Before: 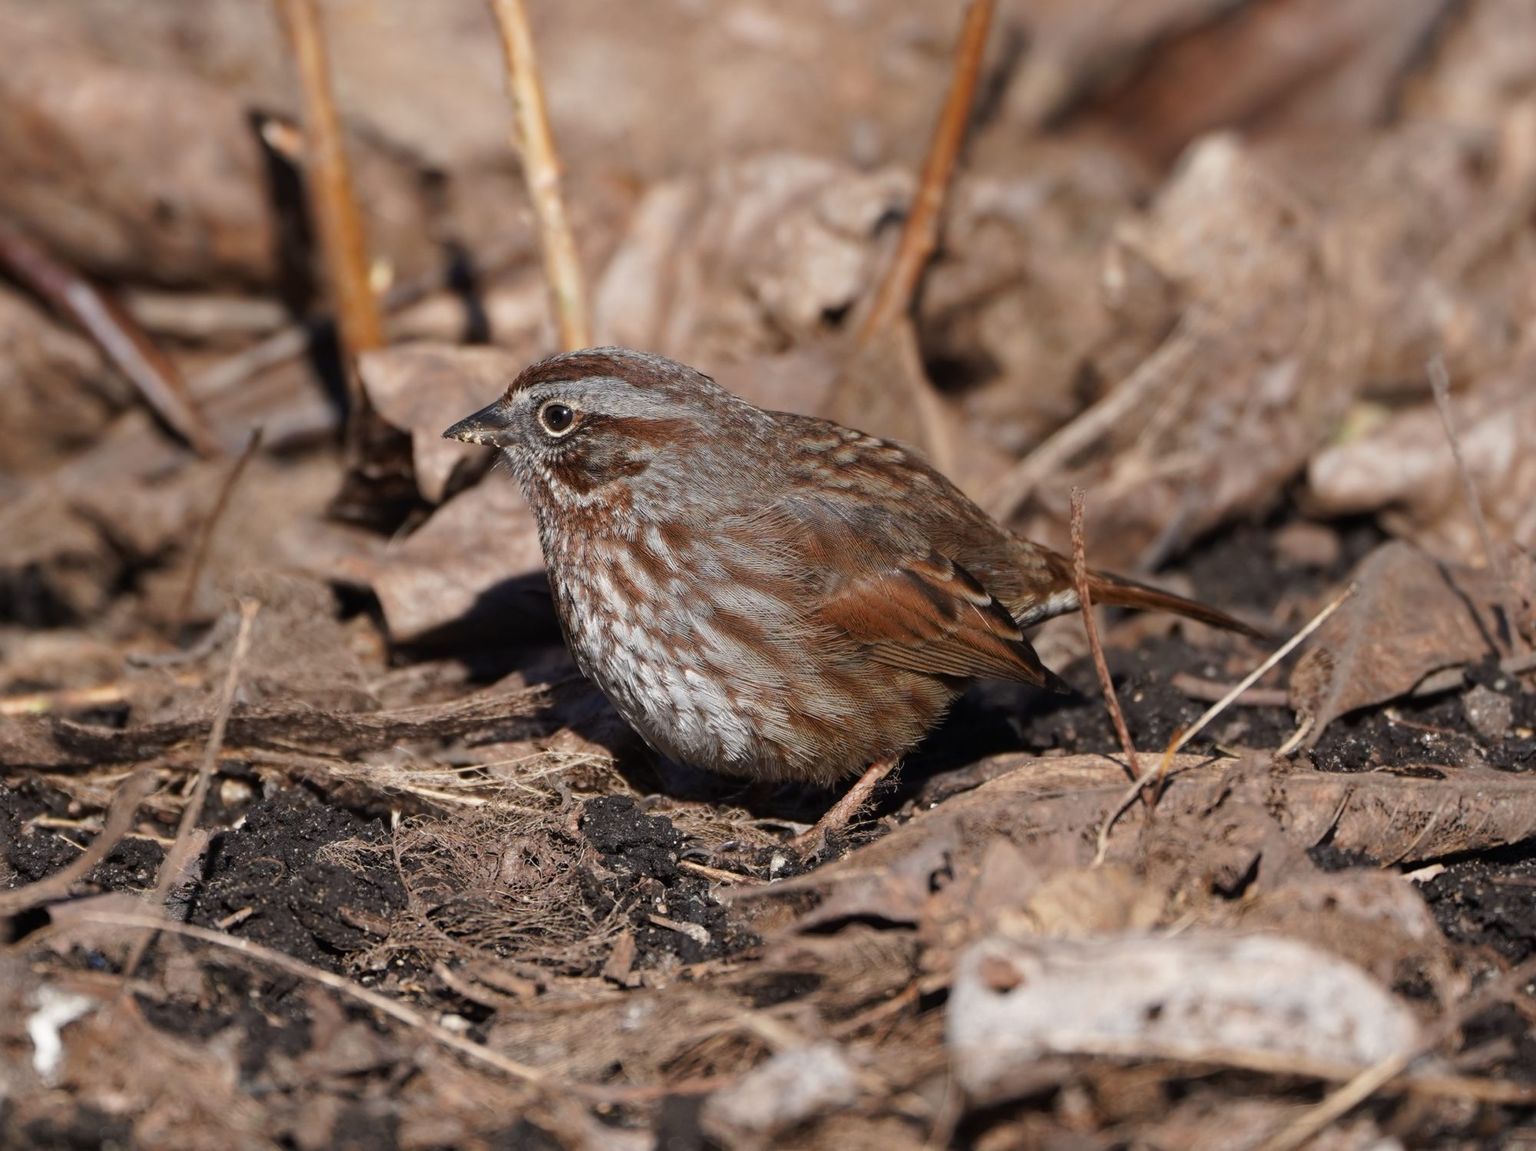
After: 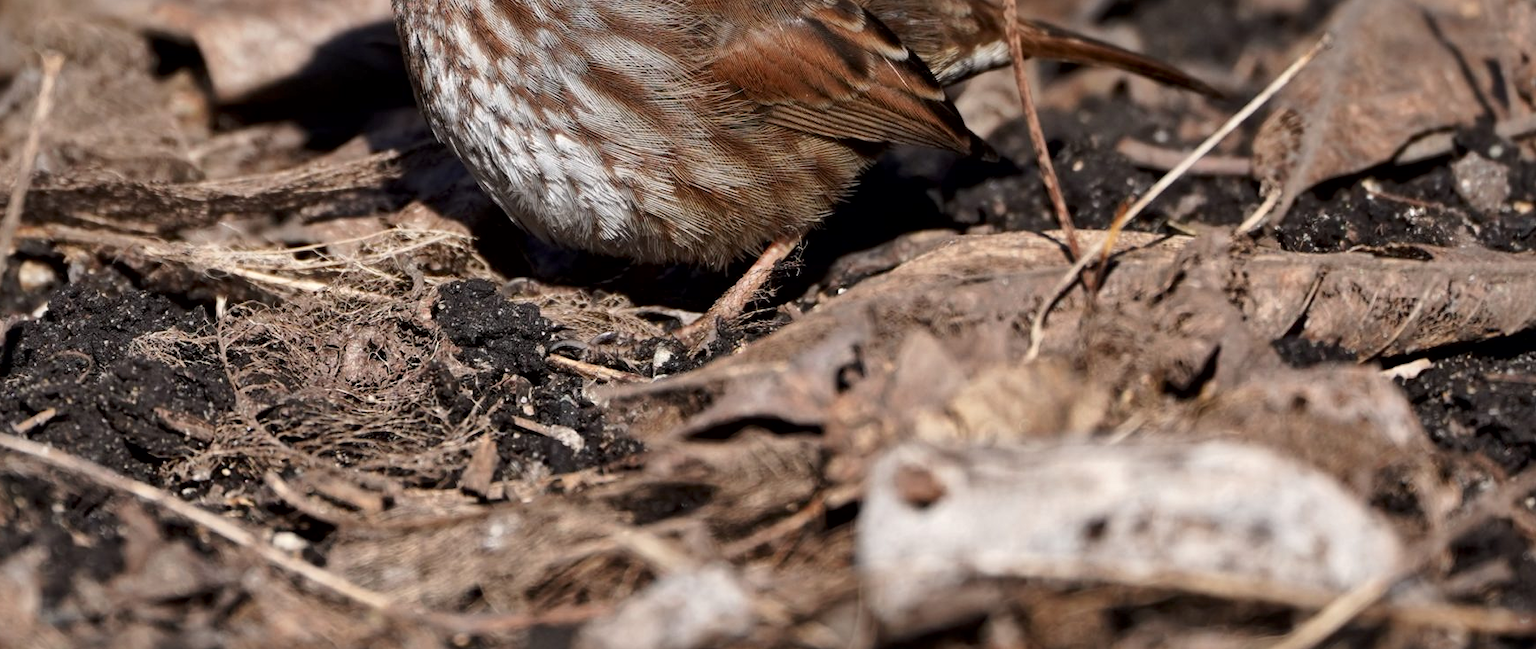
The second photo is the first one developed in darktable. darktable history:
crop and rotate: left 13.306%, top 48.129%, bottom 2.928%
shadows and highlights: radius 108.52, shadows 23.73, highlights -59.32, low approximation 0.01, soften with gaussian
local contrast: mode bilateral grid, contrast 25, coarseness 60, detail 151%, midtone range 0.2
